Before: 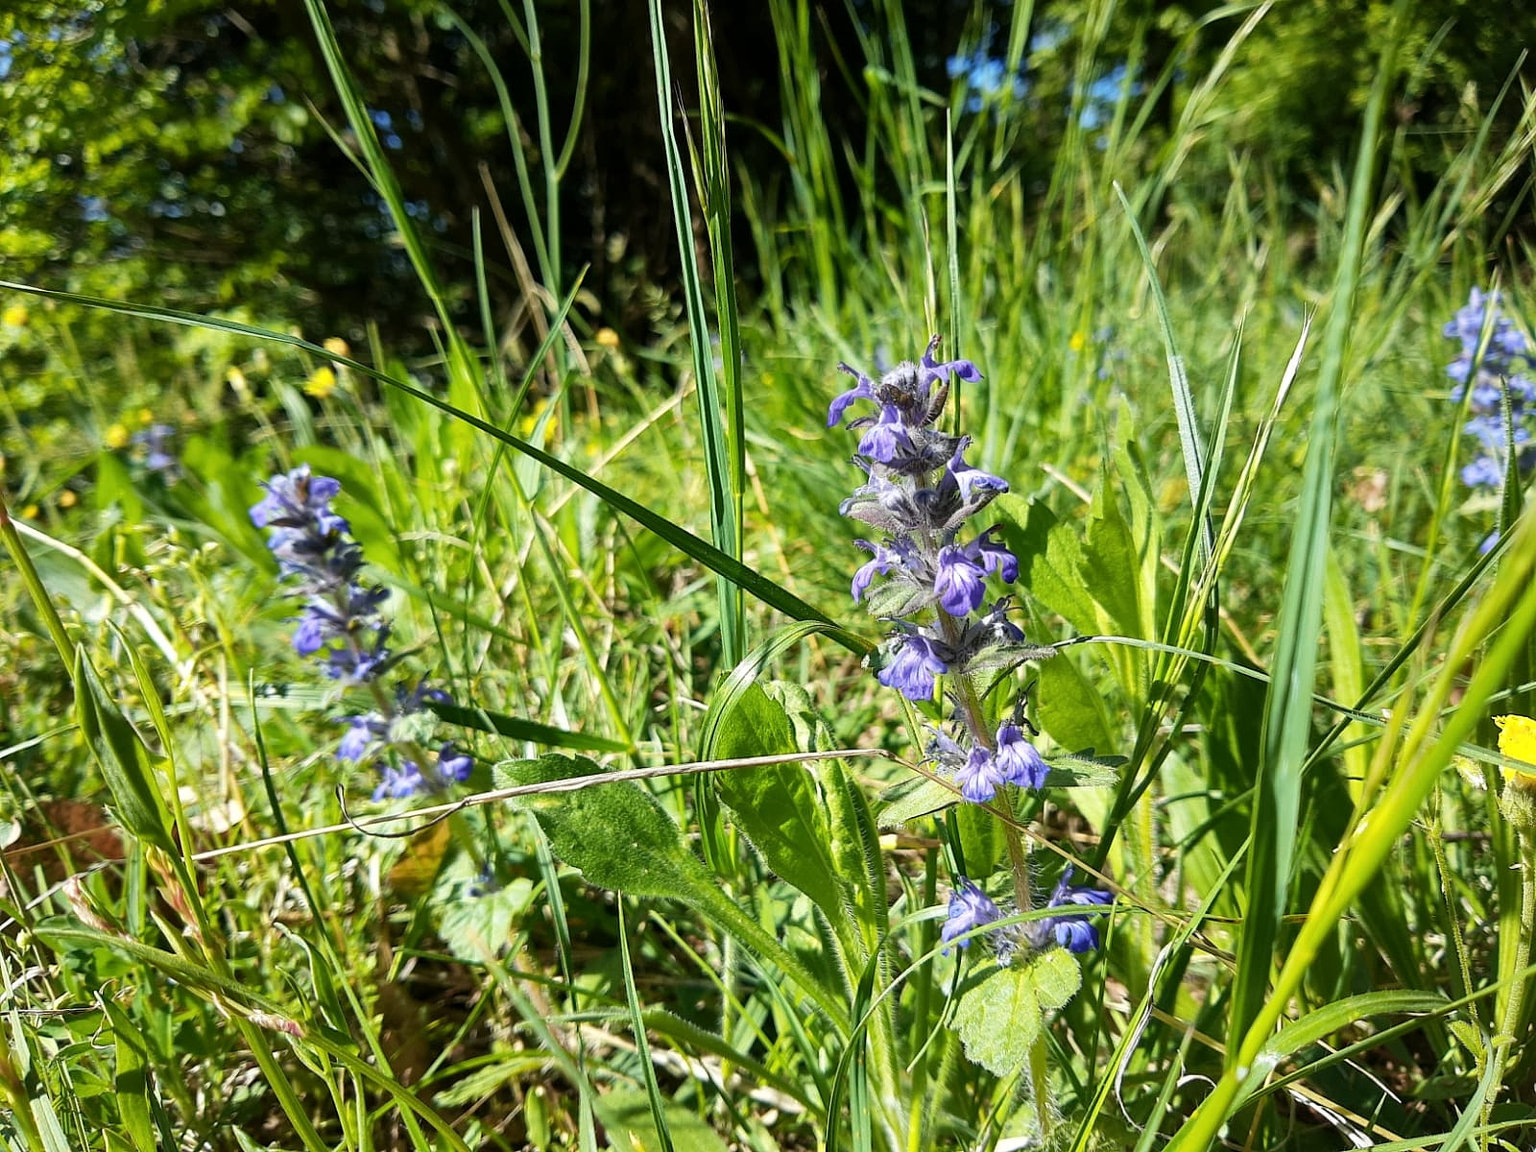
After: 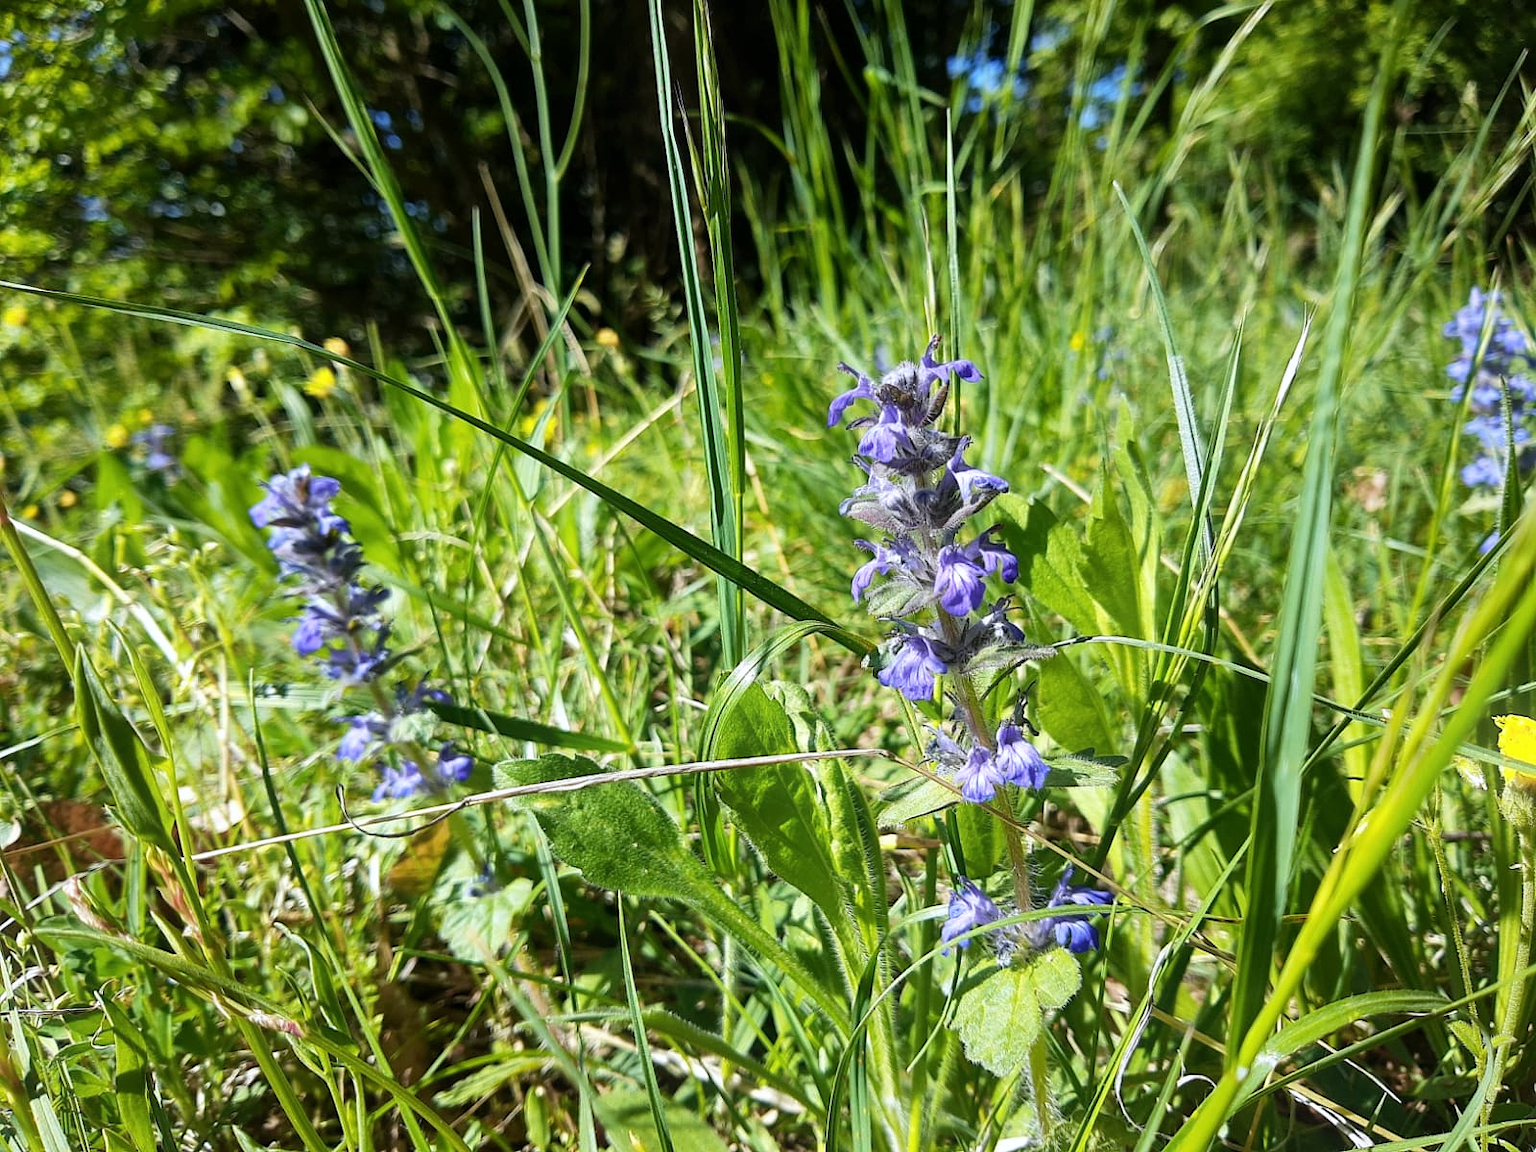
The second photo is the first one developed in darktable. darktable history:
bloom: size 9%, threshold 100%, strength 7%
white balance: red 0.984, blue 1.059
